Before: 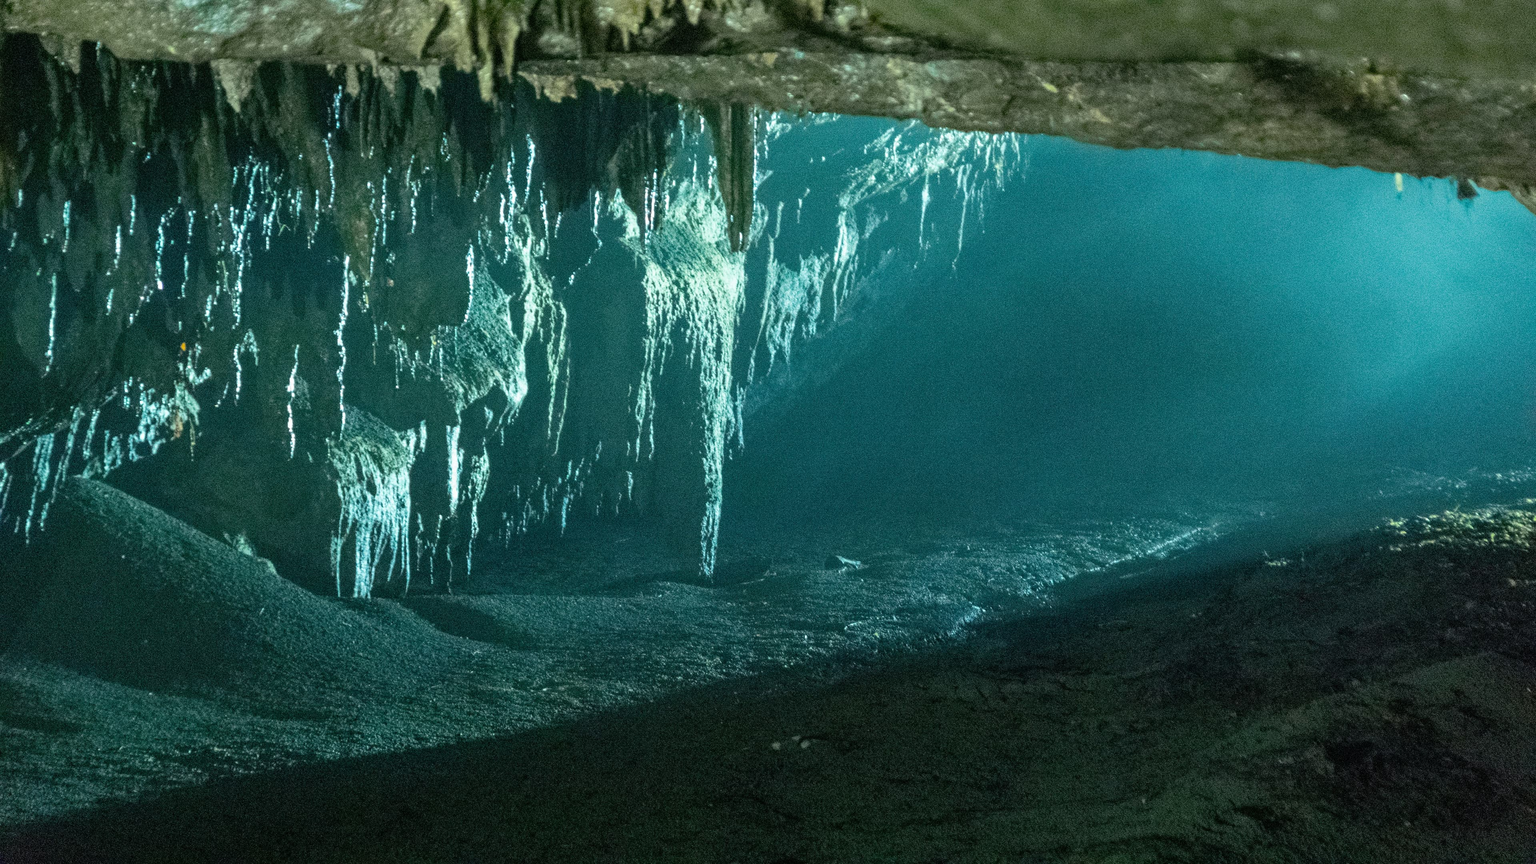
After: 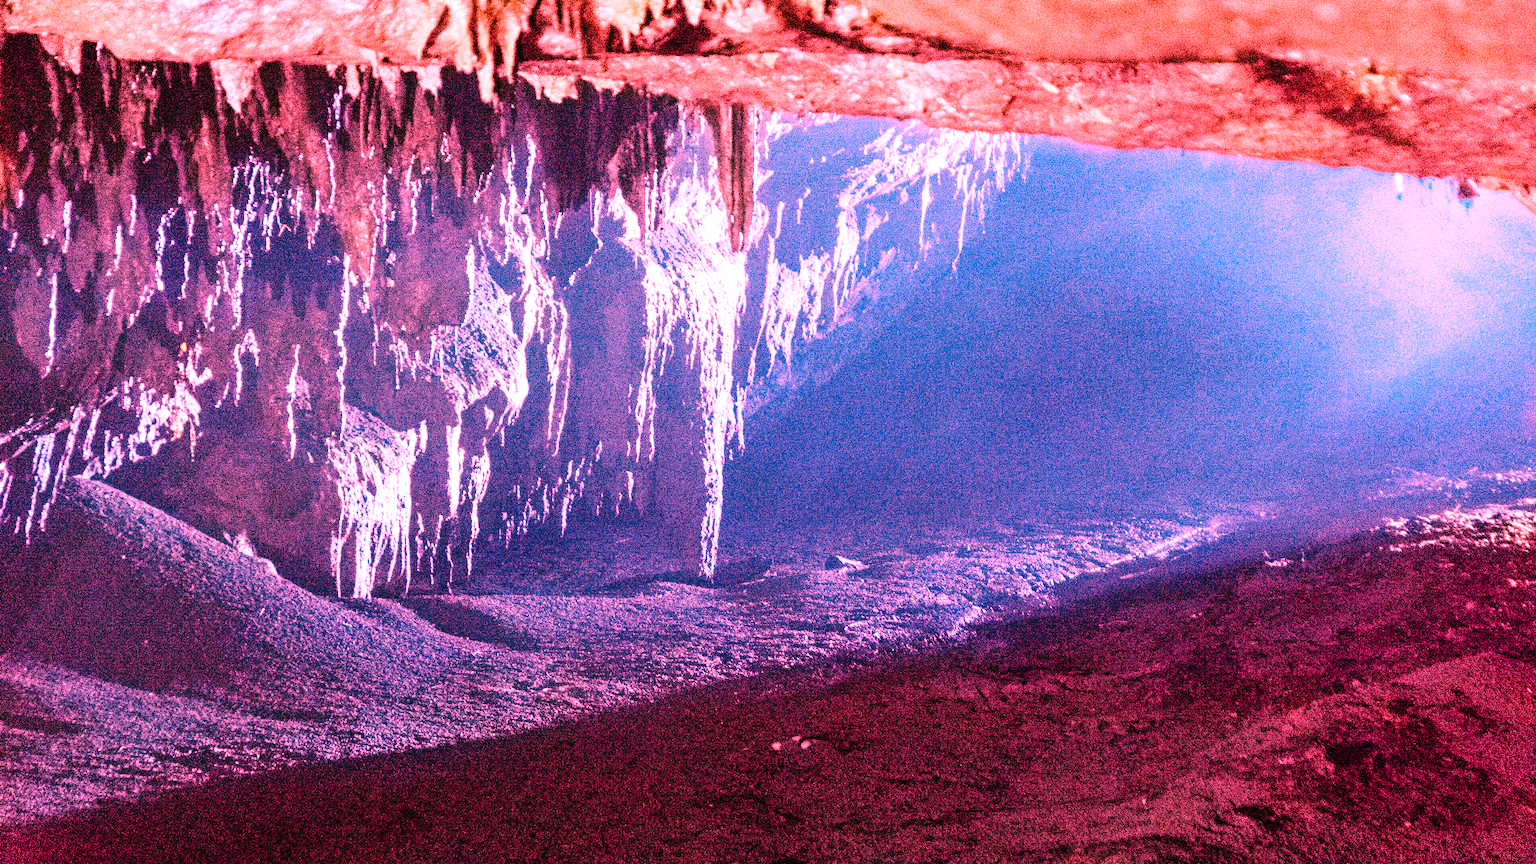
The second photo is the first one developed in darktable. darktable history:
white balance: red 4.26, blue 1.802
base curve: curves: ch0 [(0, 0) (0.036, 0.025) (0.121, 0.166) (0.206, 0.329) (0.605, 0.79) (1, 1)], preserve colors none
